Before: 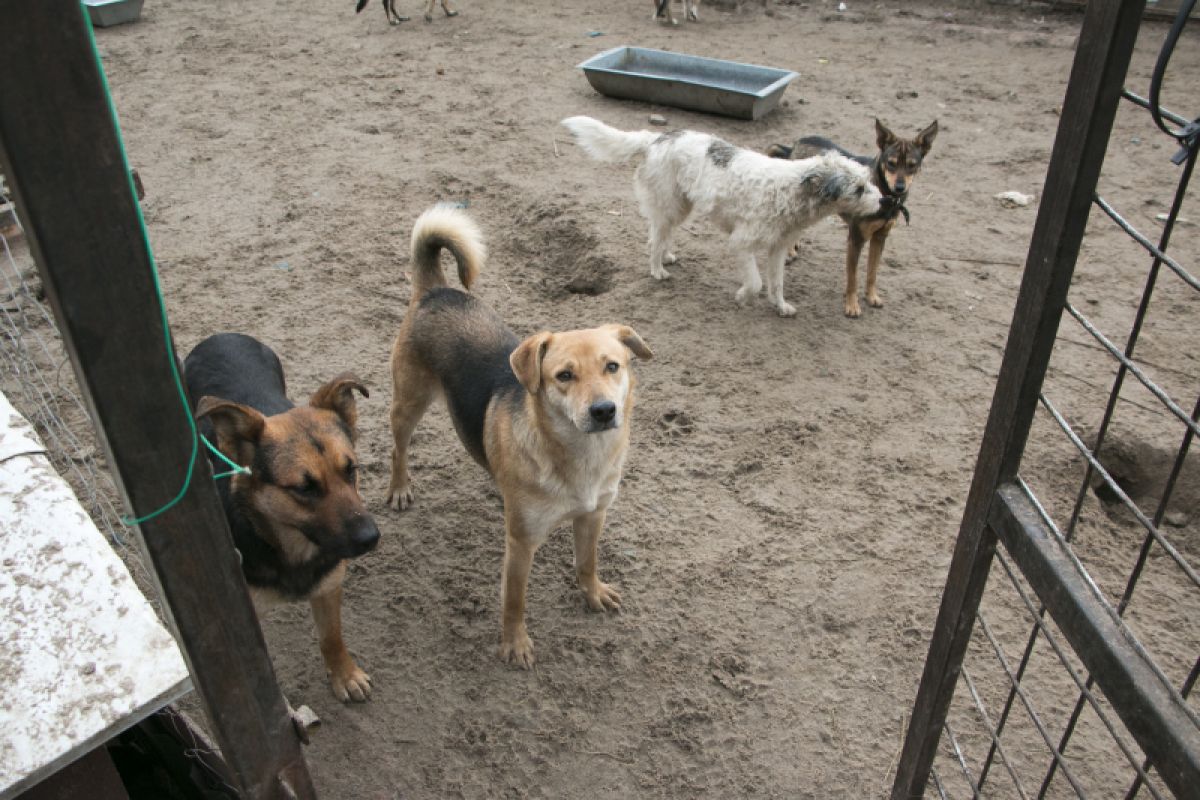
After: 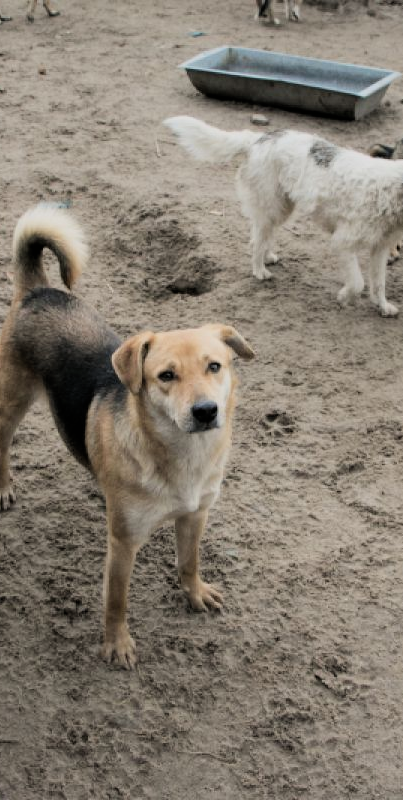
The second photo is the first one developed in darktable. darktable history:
filmic rgb: black relative exposure -5.04 EV, white relative exposure 3.96 EV, threshold 5.99 EV, hardness 2.9, contrast 1.183, color science v6 (2022), enable highlight reconstruction true
crop: left 33.191%, right 33.215%
